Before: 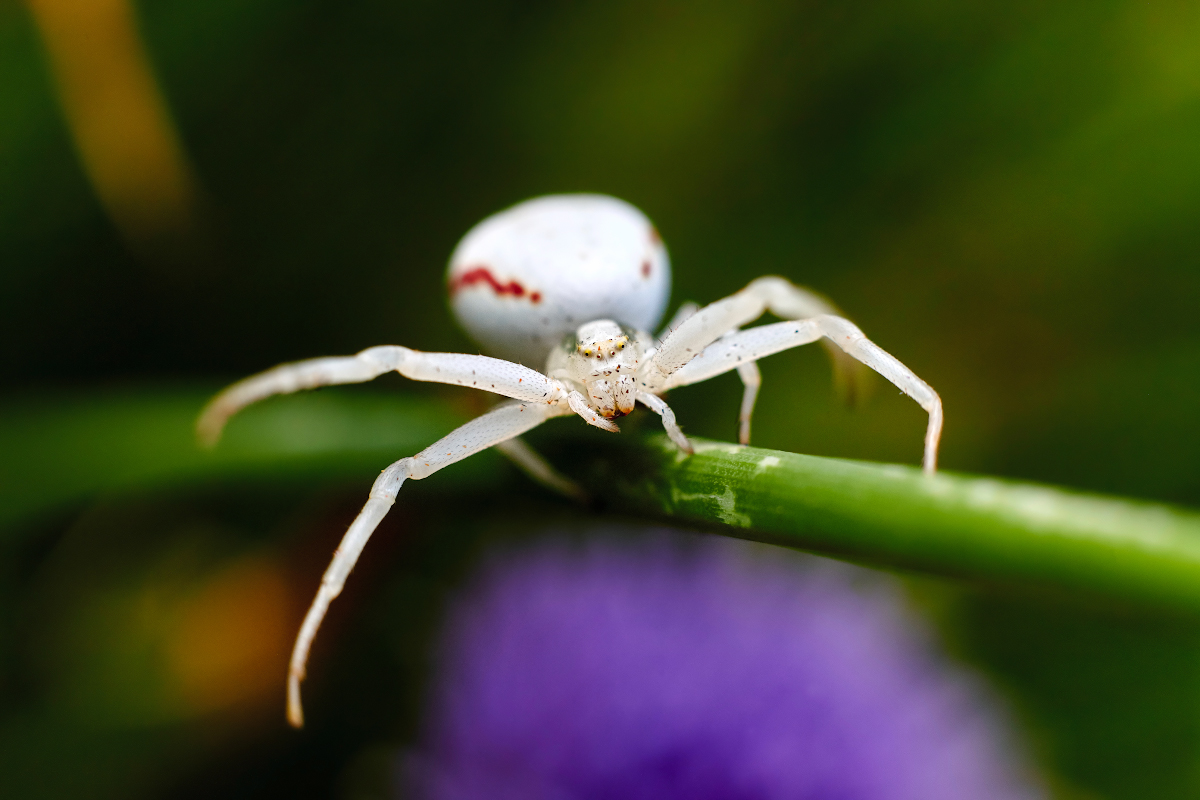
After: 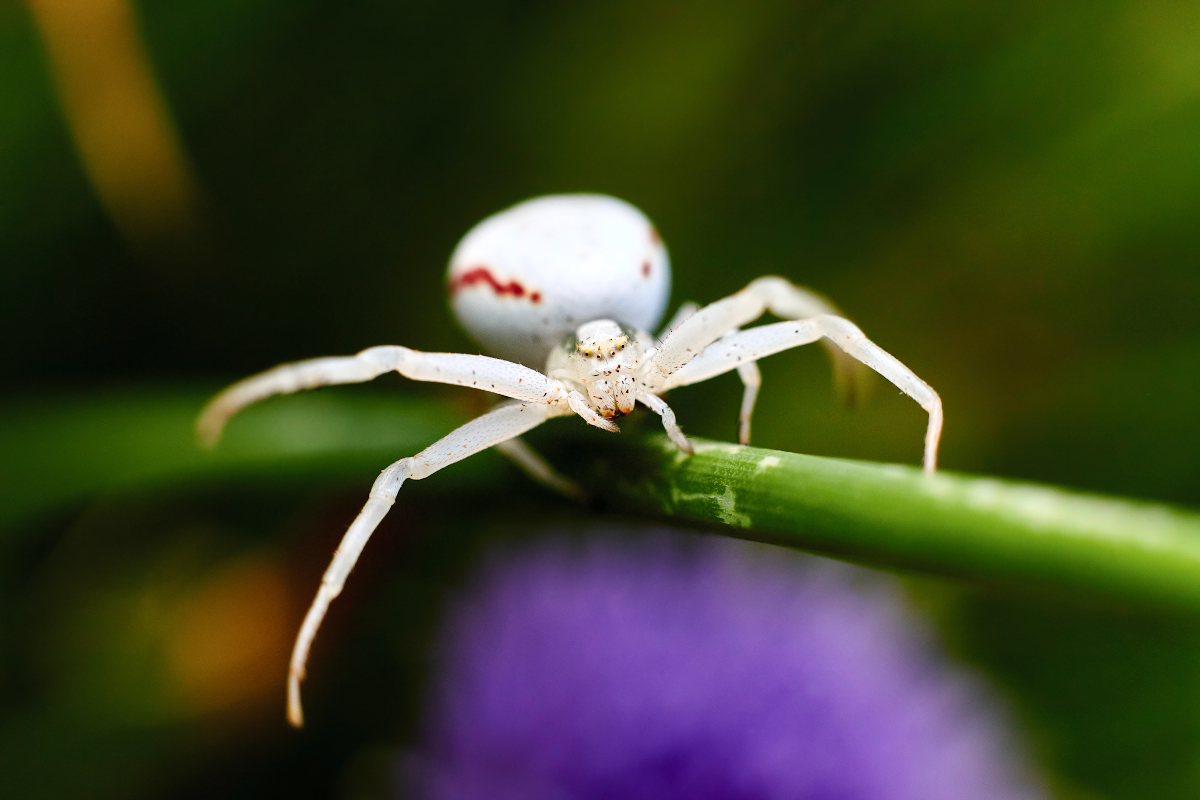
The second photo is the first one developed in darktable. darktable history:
contrast brightness saturation: contrast 0.15, brightness 0.049
